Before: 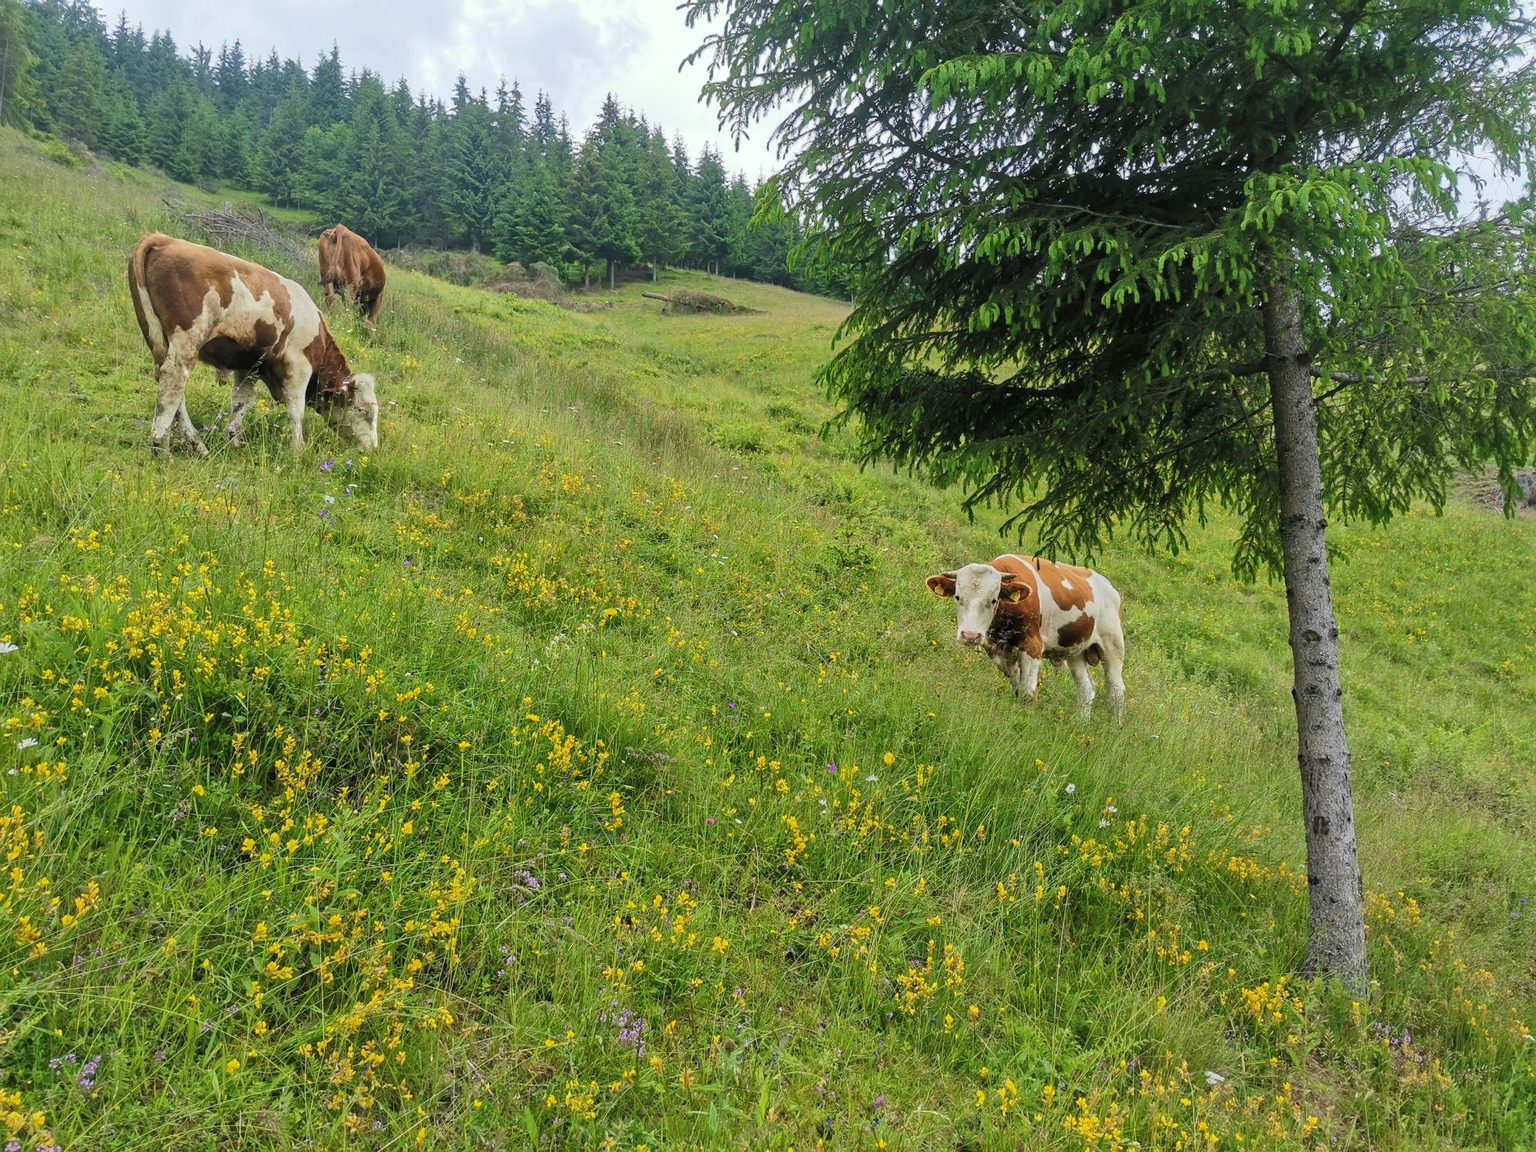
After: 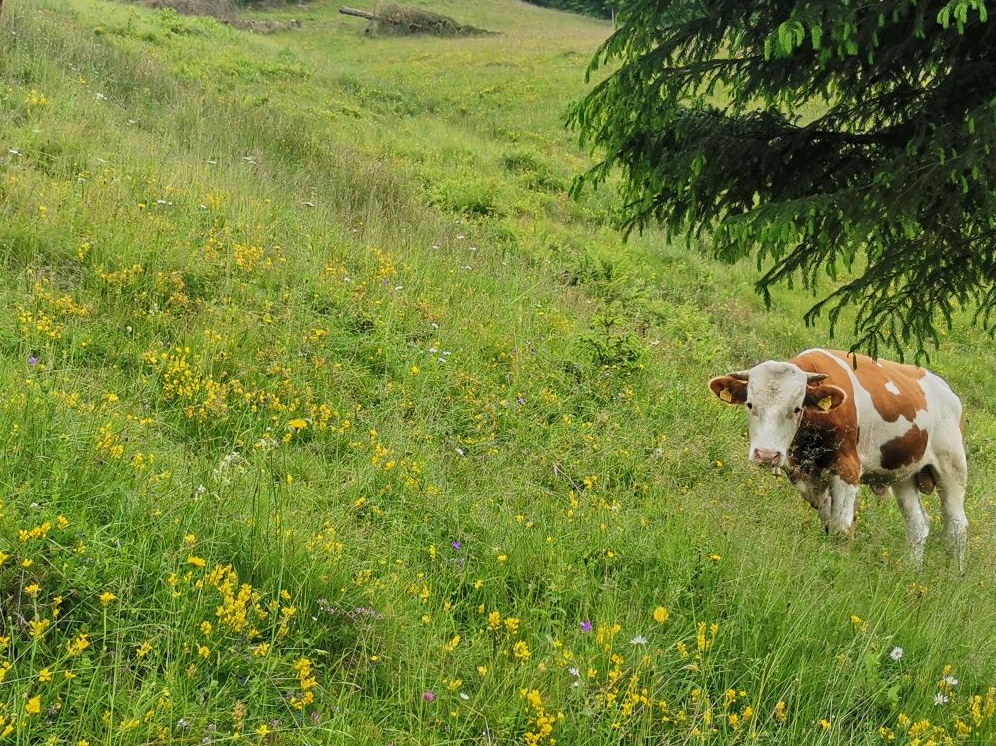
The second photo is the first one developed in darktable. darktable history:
crop: left 24.865%, top 24.887%, right 25.315%, bottom 25.348%
base curve: curves: ch0 [(0, 0) (0.283, 0.295) (1, 1)], preserve colors none
